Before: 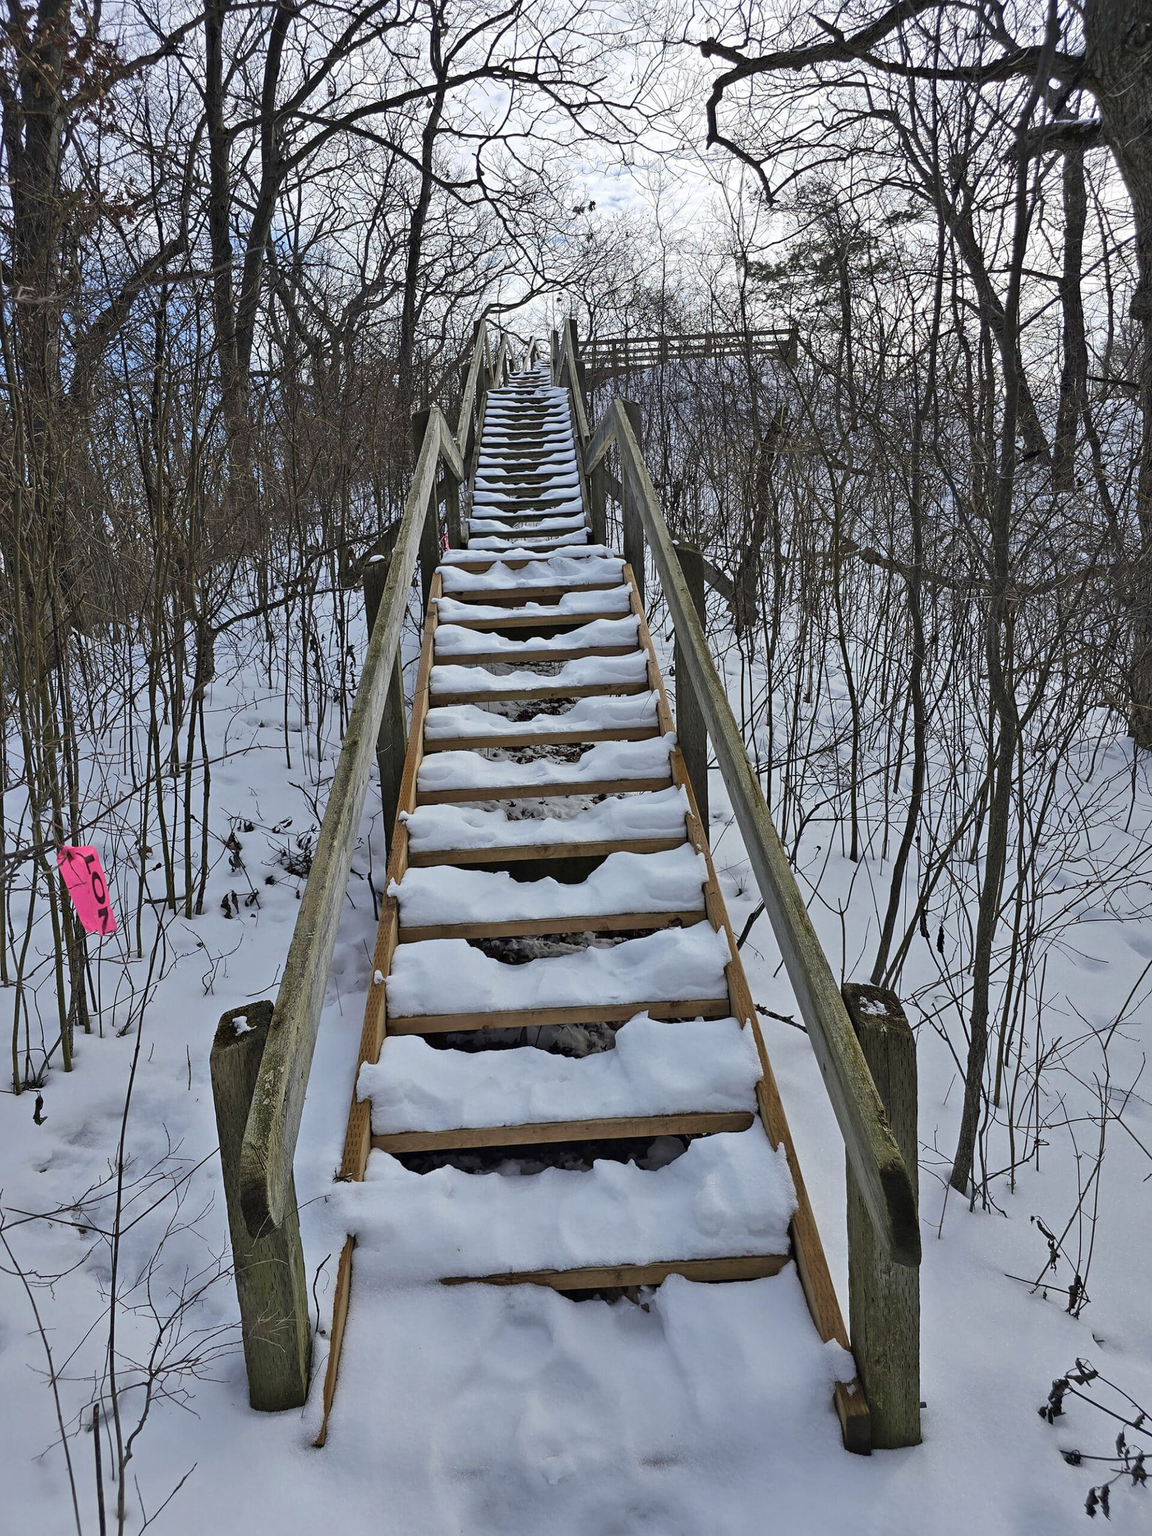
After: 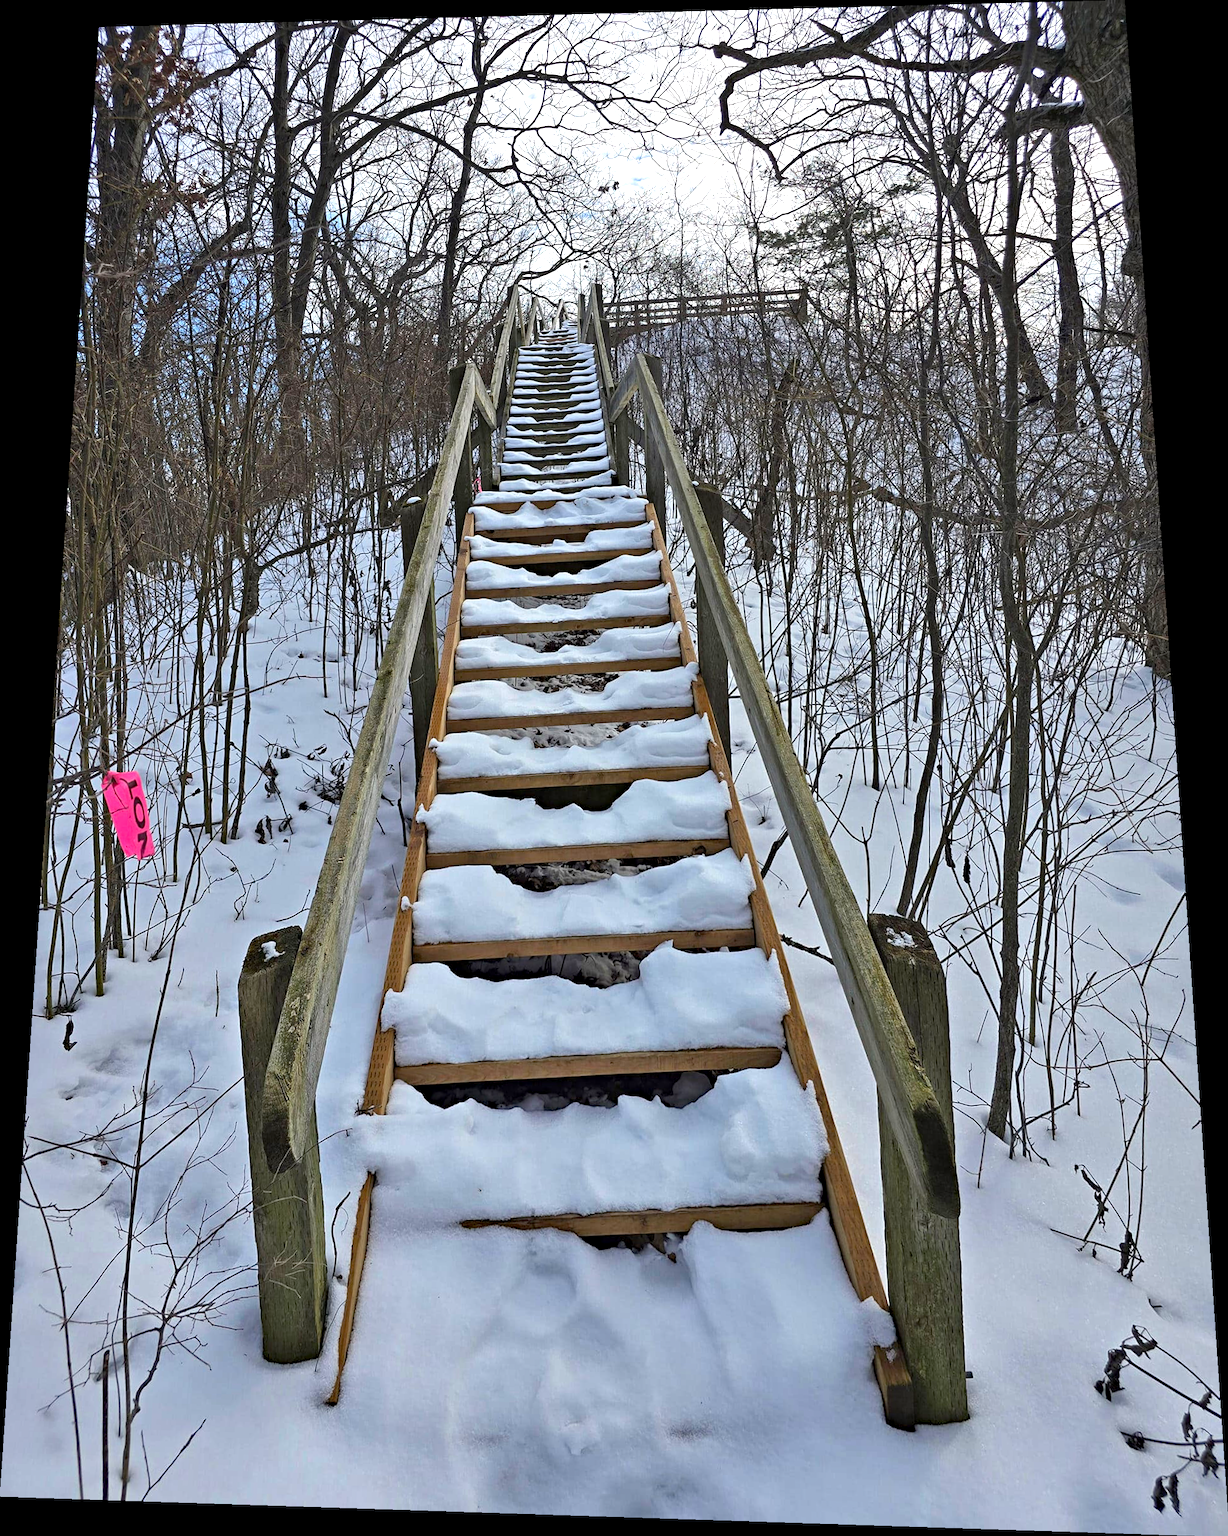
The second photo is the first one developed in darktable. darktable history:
exposure: black level correction 0.001, exposure 0.5 EV, compensate exposure bias true, compensate highlight preservation false
rotate and perspective: rotation 0.128°, lens shift (vertical) -0.181, lens shift (horizontal) -0.044, shear 0.001, automatic cropping off
haze removal: compatibility mode true, adaptive false
